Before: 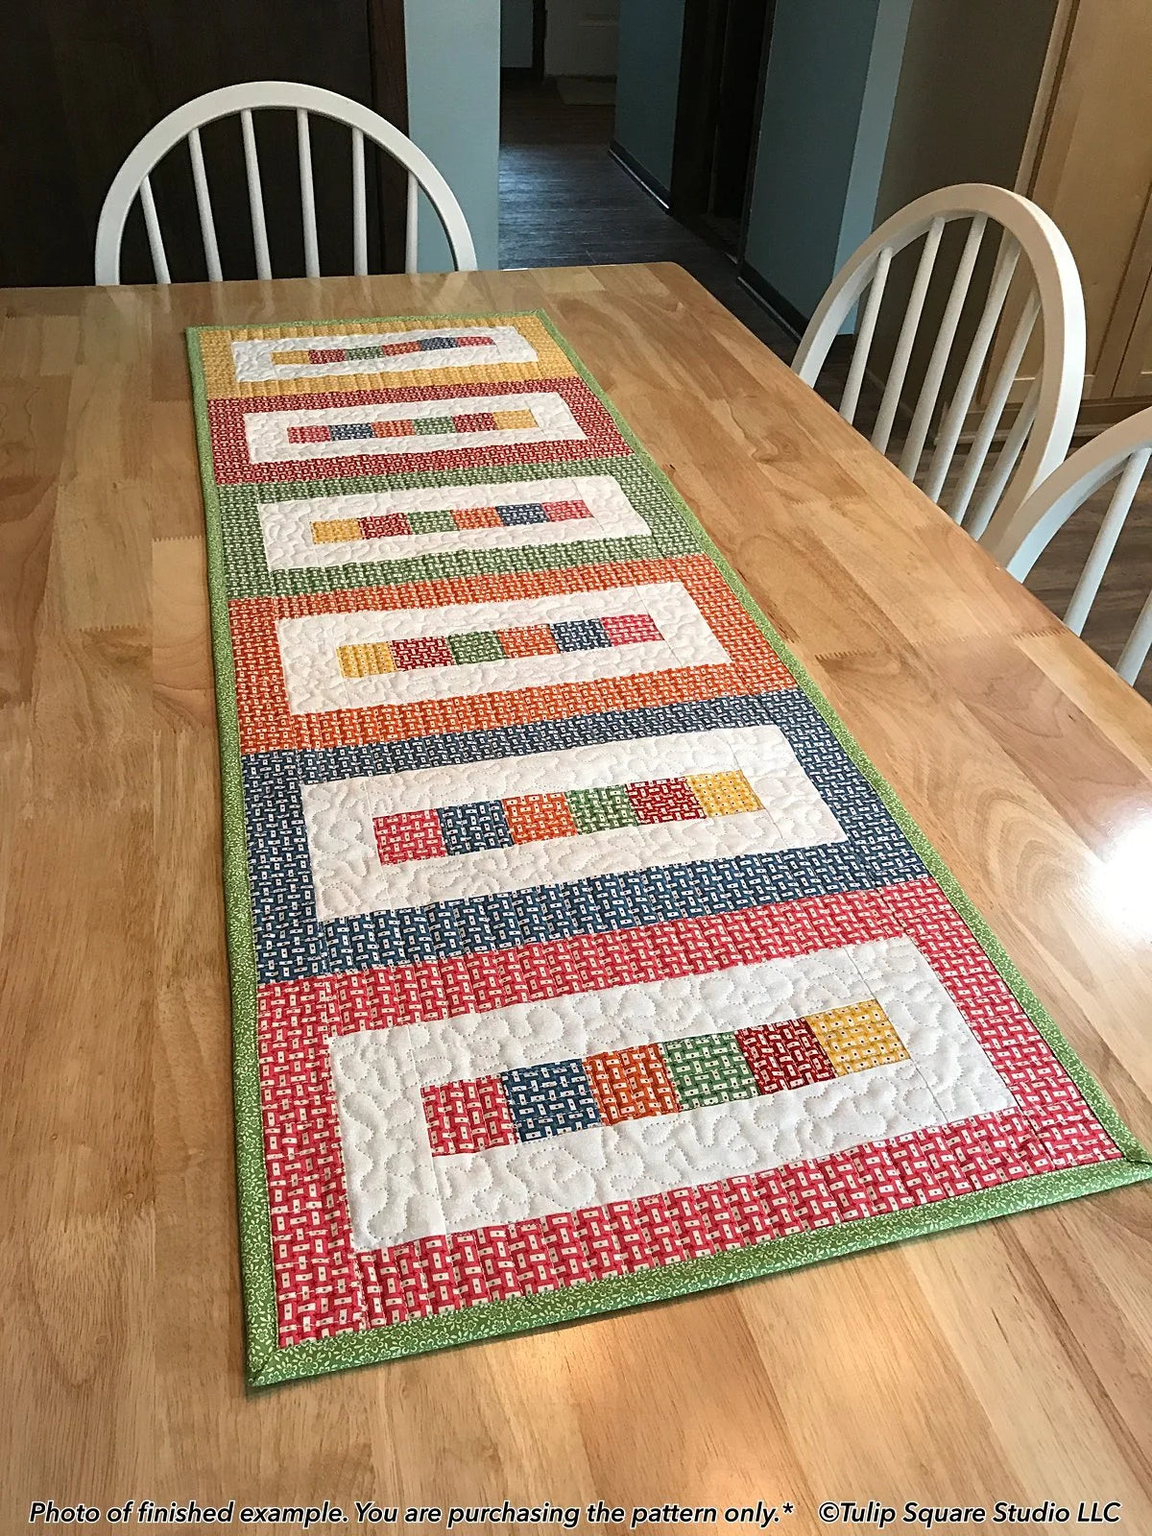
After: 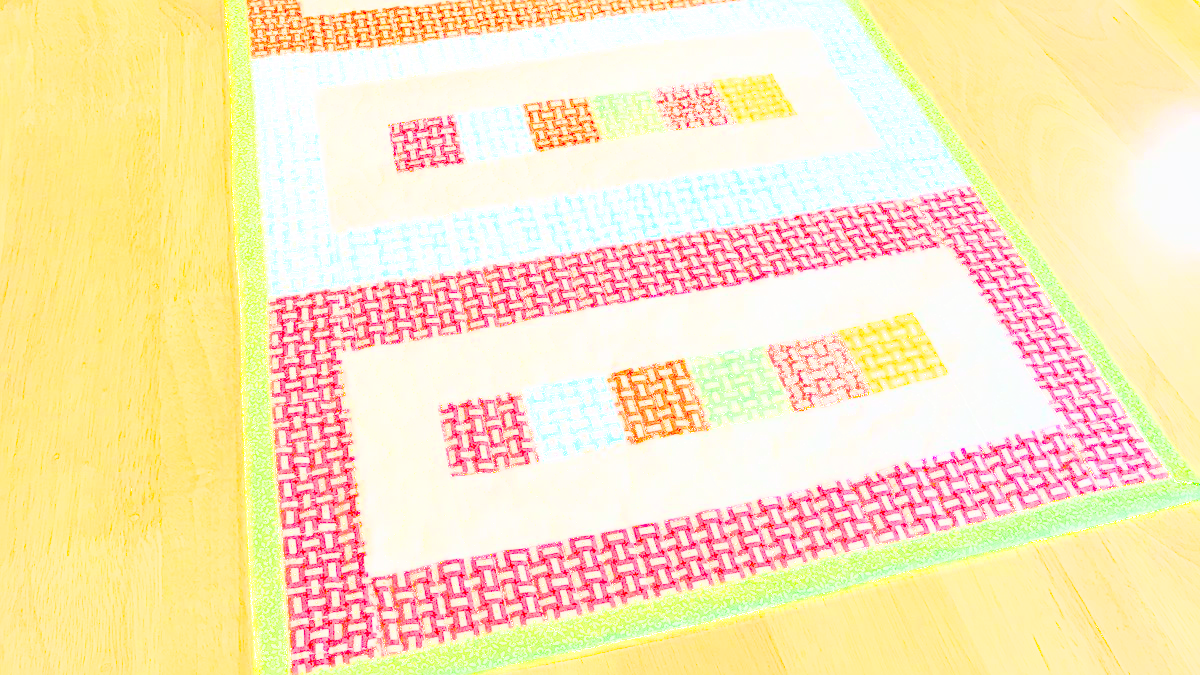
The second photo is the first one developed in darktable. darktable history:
crop: top 45.551%, bottom 12.262%
exposure: exposure 3 EV, compensate highlight preservation false
haze removal: strength 0.29, distance 0.25, compatibility mode true, adaptive false
rgb curve: curves: ch0 [(0, 0) (0.21, 0.15) (0.24, 0.21) (0.5, 0.75) (0.75, 0.96) (0.89, 0.99) (1, 1)]; ch1 [(0, 0.02) (0.21, 0.13) (0.25, 0.2) (0.5, 0.67) (0.75, 0.9) (0.89, 0.97) (1, 1)]; ch2 [(0, 0.02) (0.21, 0.13) (0.25, 0.2) (0.5, 0.67) (0.75, 0.9) (0.89, 0.97) (1, 1)], compensate middle gray true
bloom: size 40%
rgb levels: preserve colors max RGB
sharpen: radius 2.584, amount 0.688
